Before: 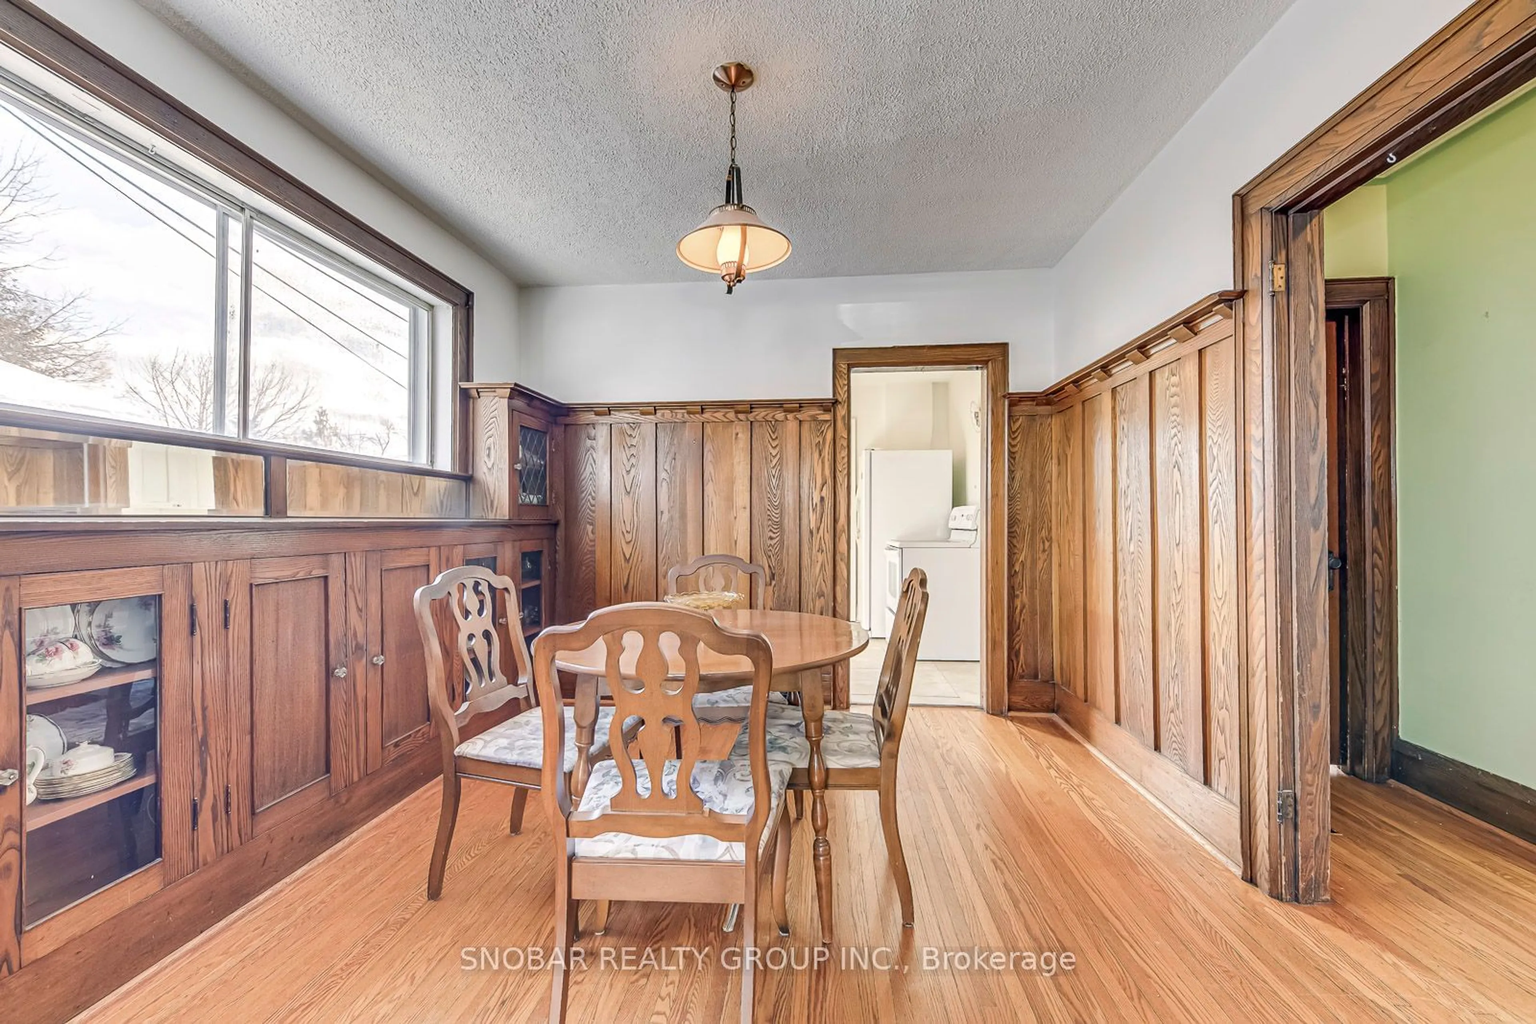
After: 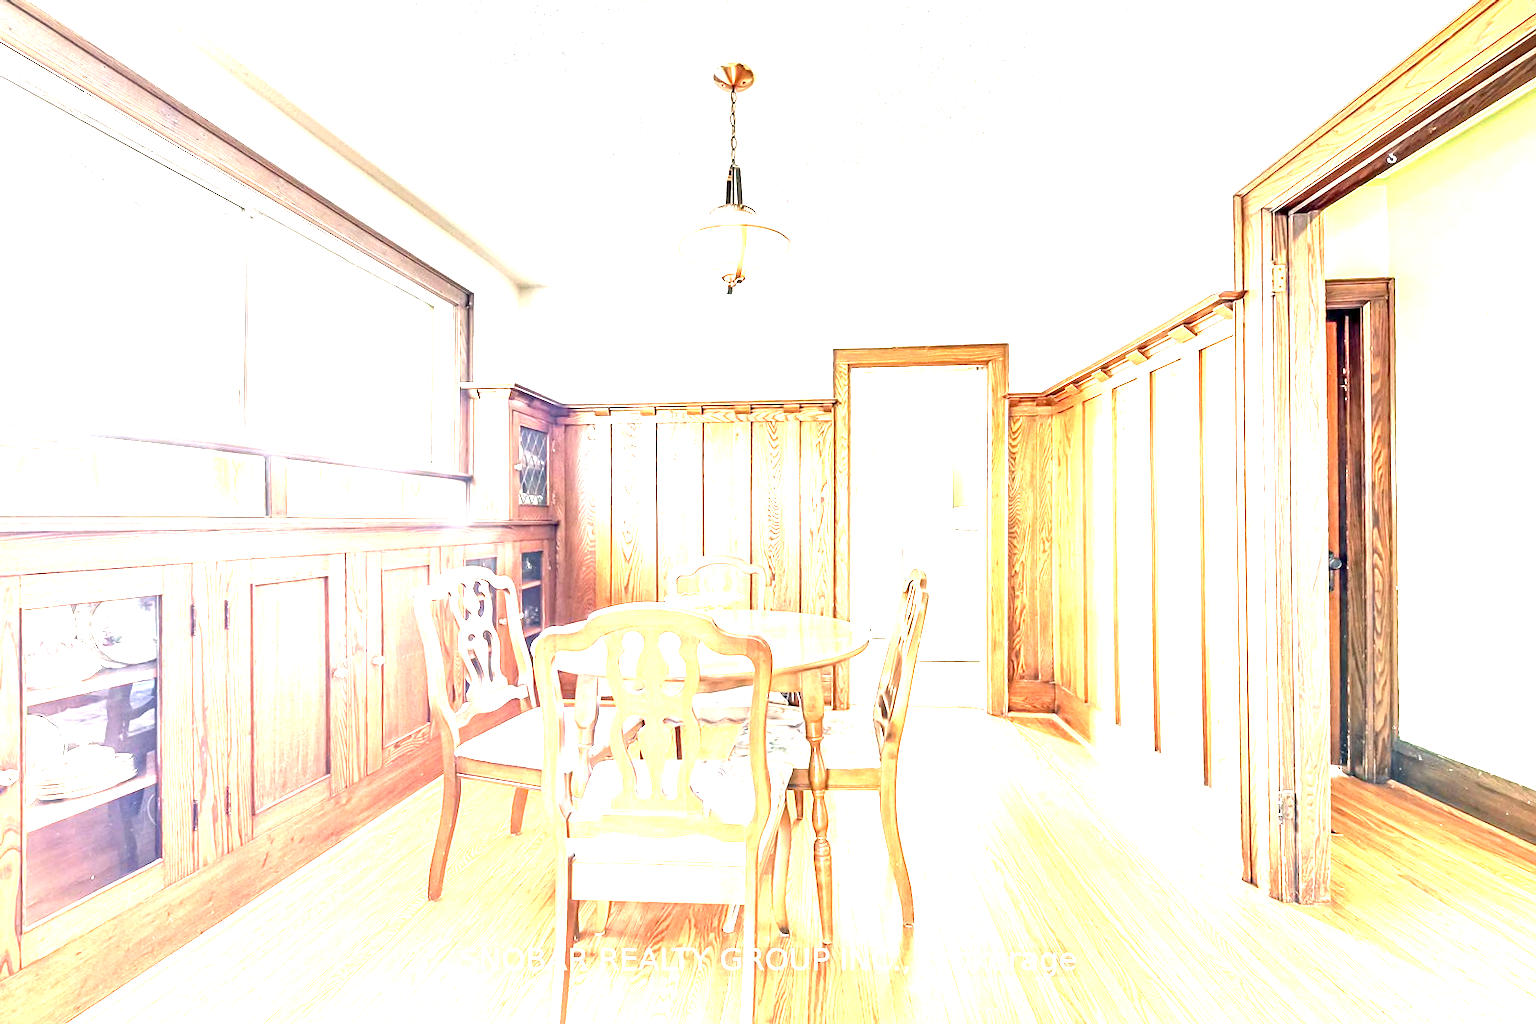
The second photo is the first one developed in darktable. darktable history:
exposure: black level correction 0.001, exposure 2.607 EV, compensate exposure bias true, compensate highlight preservation false
white balance: red 1.045, blue 0.932
